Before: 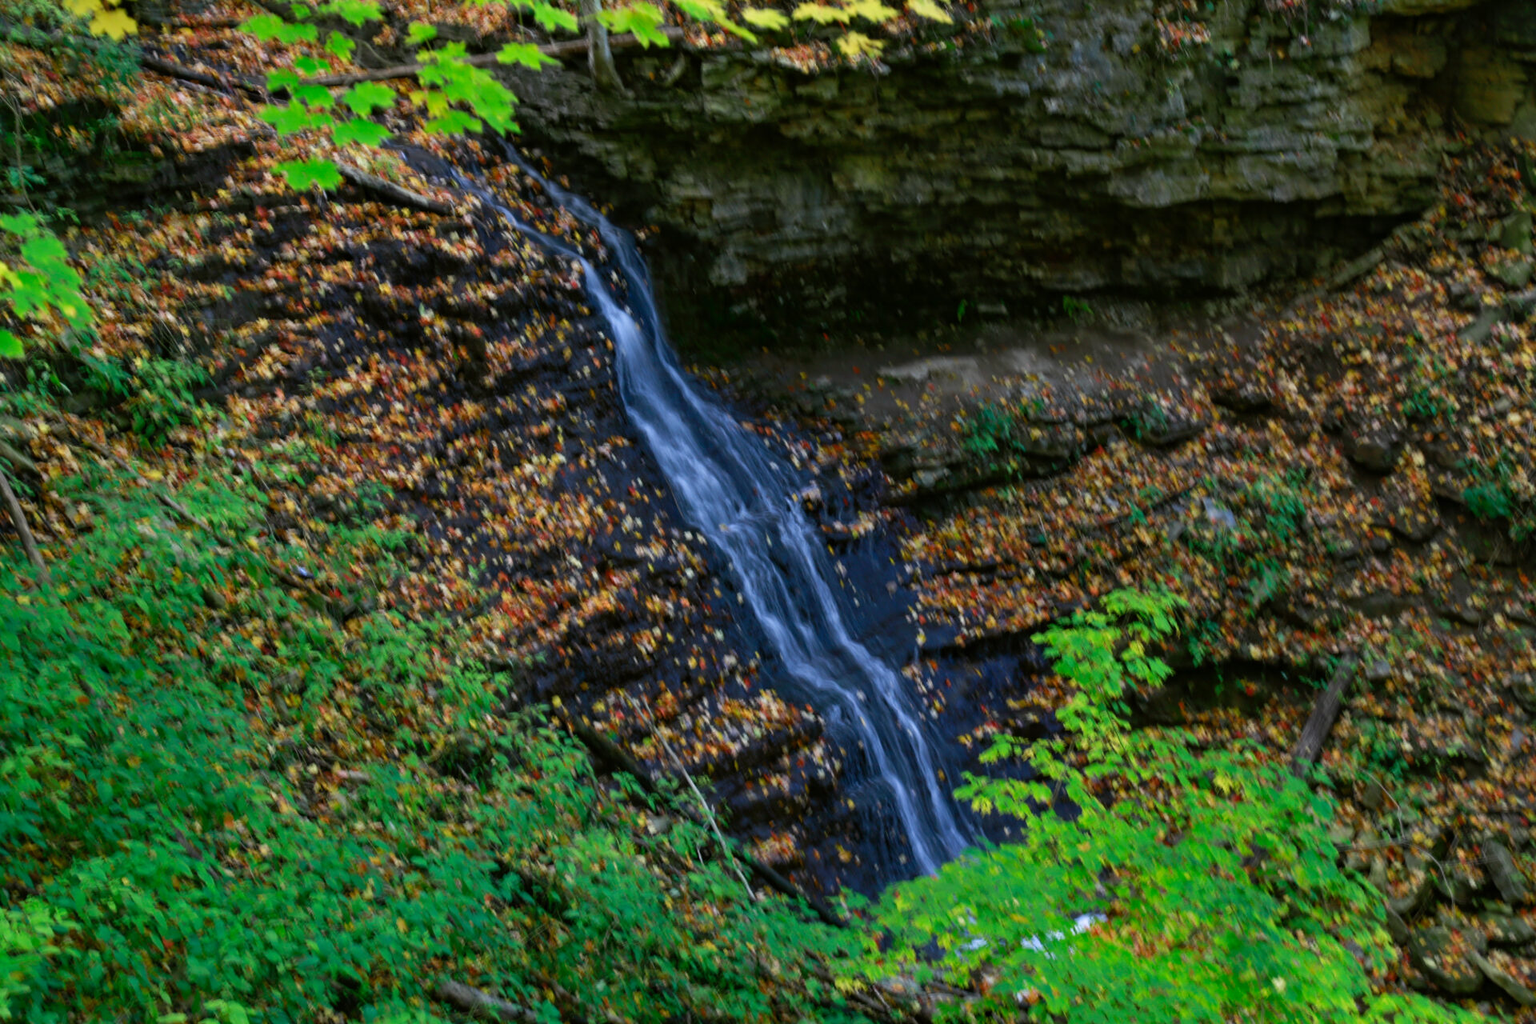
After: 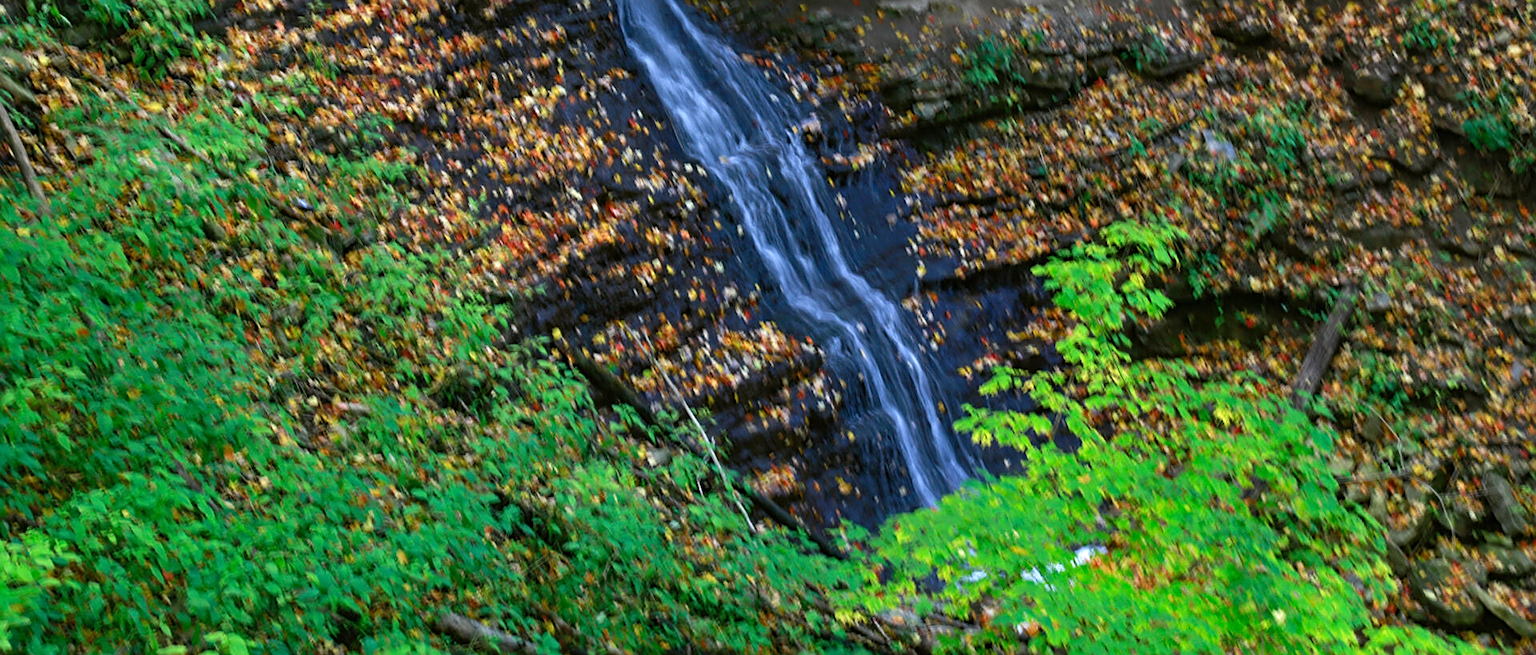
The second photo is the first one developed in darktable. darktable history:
crop and rotate: top 35.989%
sharpen: on, module defaults
exposure: black level correction 0, exposure 0.498 EV, compensate highlight preservation false
